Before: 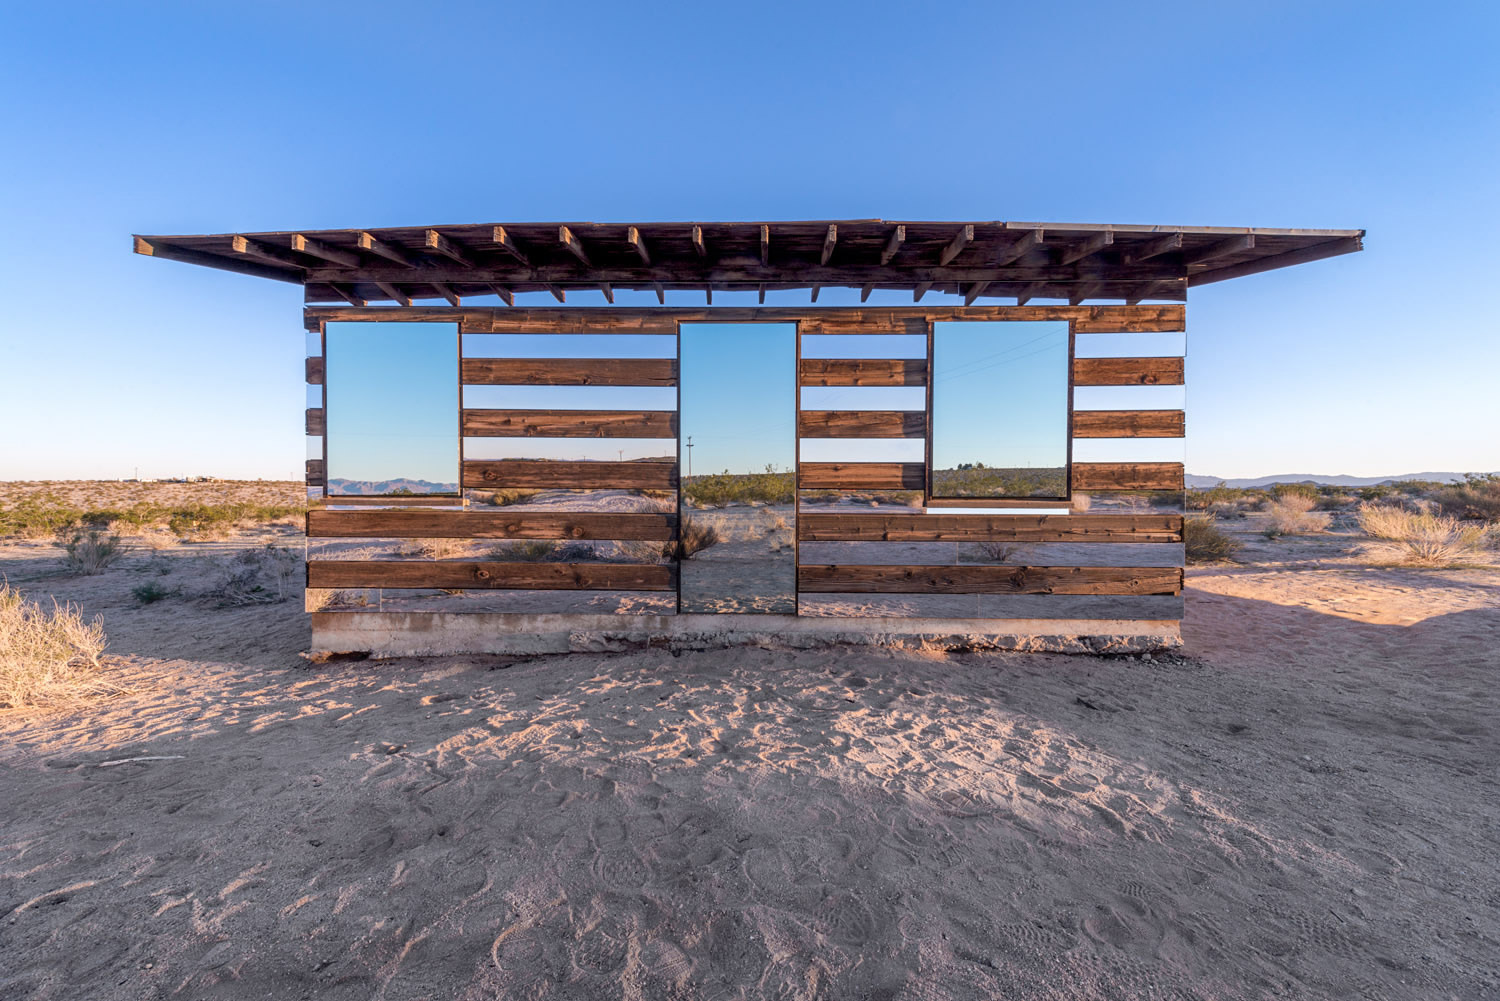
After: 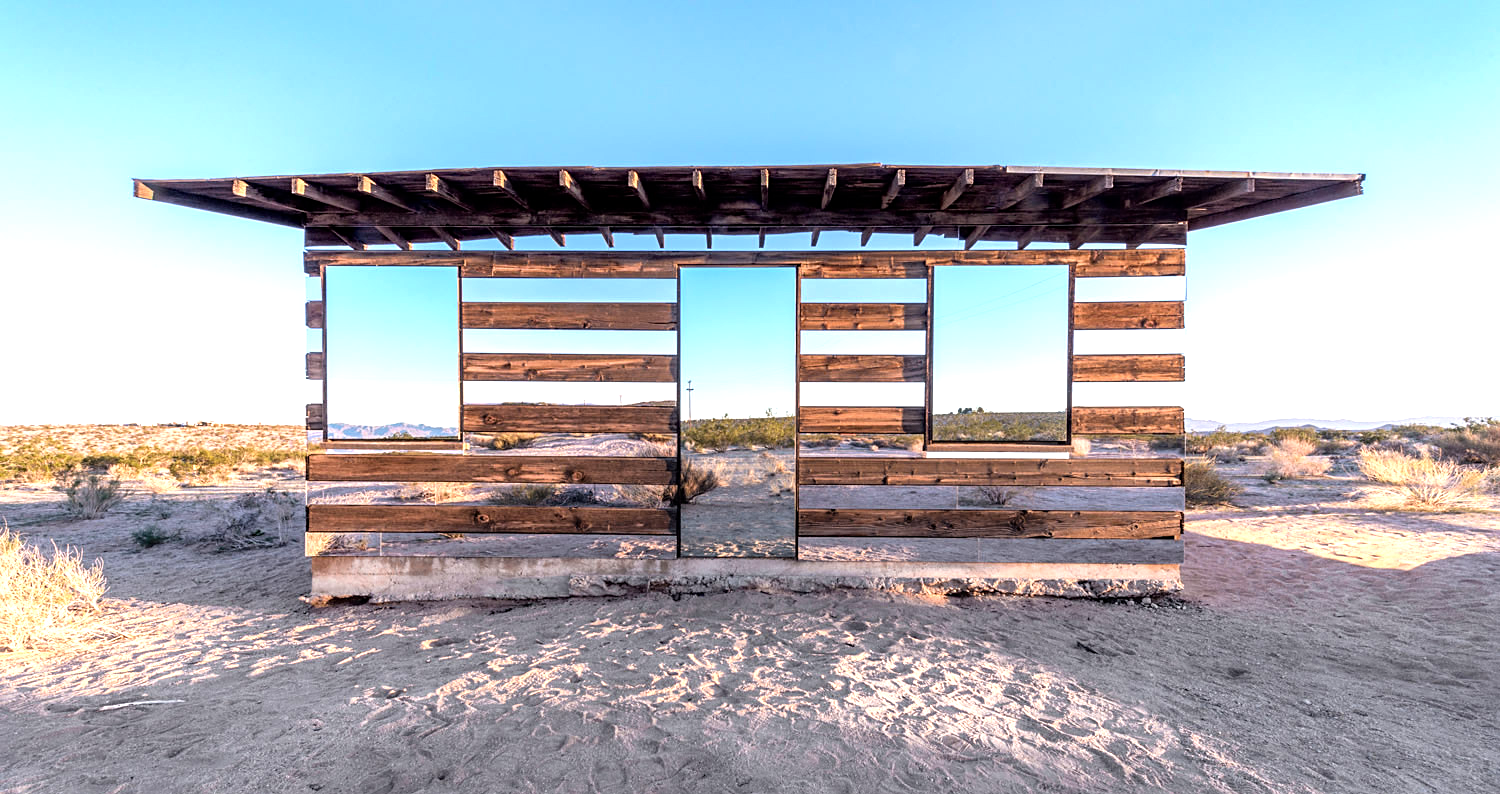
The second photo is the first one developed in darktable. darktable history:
crop and rotate: top 5.663%, bottom 14.939%
tone equalizer: -8 EV -1.1 EV, -7 EV -1.05 EV, -6 EV -0.867 EV, -5 EV -0.572 EV, -3 EV 0.6 EV, -2 EV 0.842 EV, -1 EV 0.999 EV, +0 EV 1.06 EV
sharpen: amount 0.216
